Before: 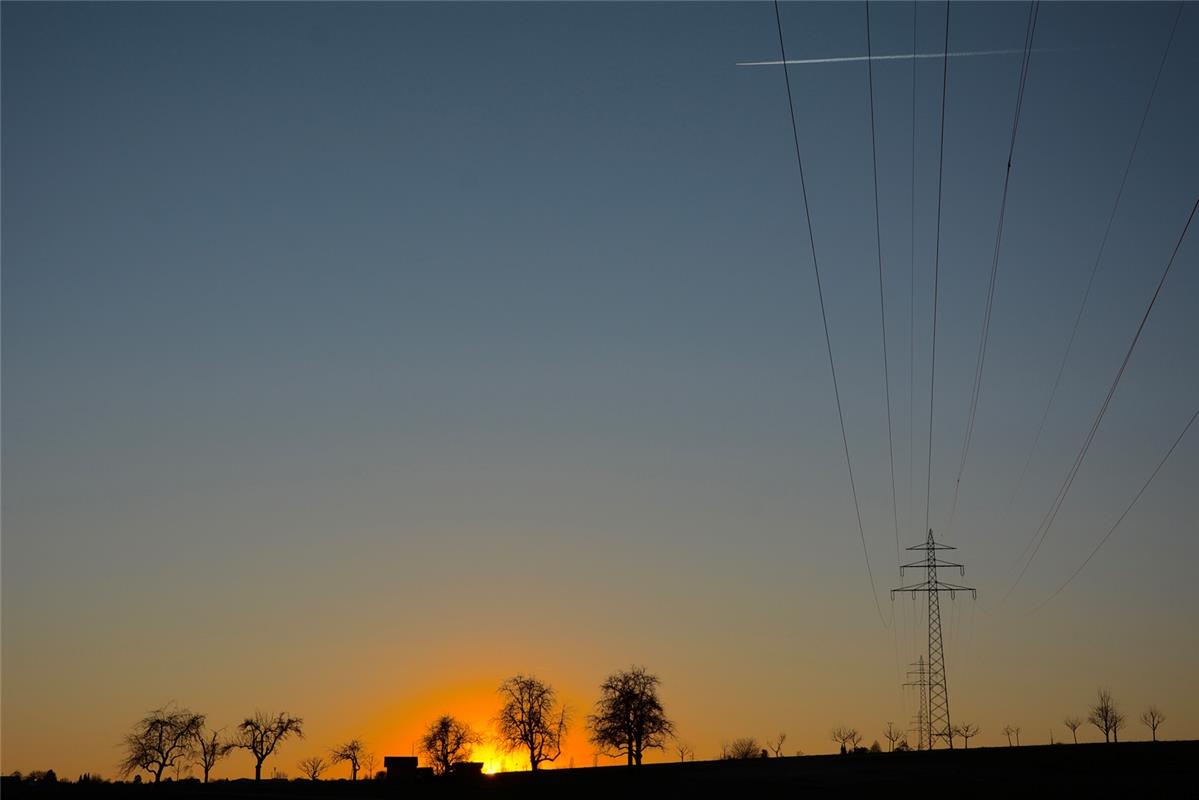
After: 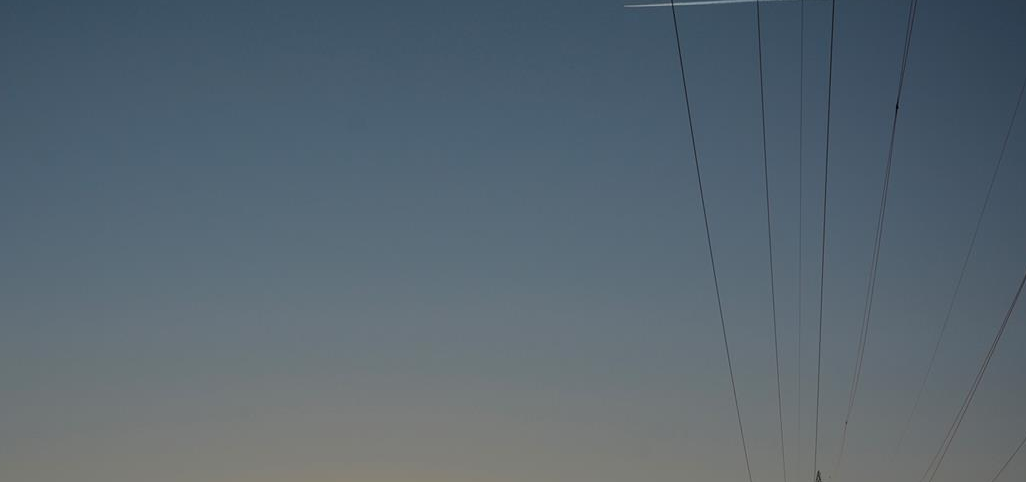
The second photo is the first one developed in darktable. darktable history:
crop and rotate: left 9.396%, top 7.282%, right 4.977%, bottom 32.395%
